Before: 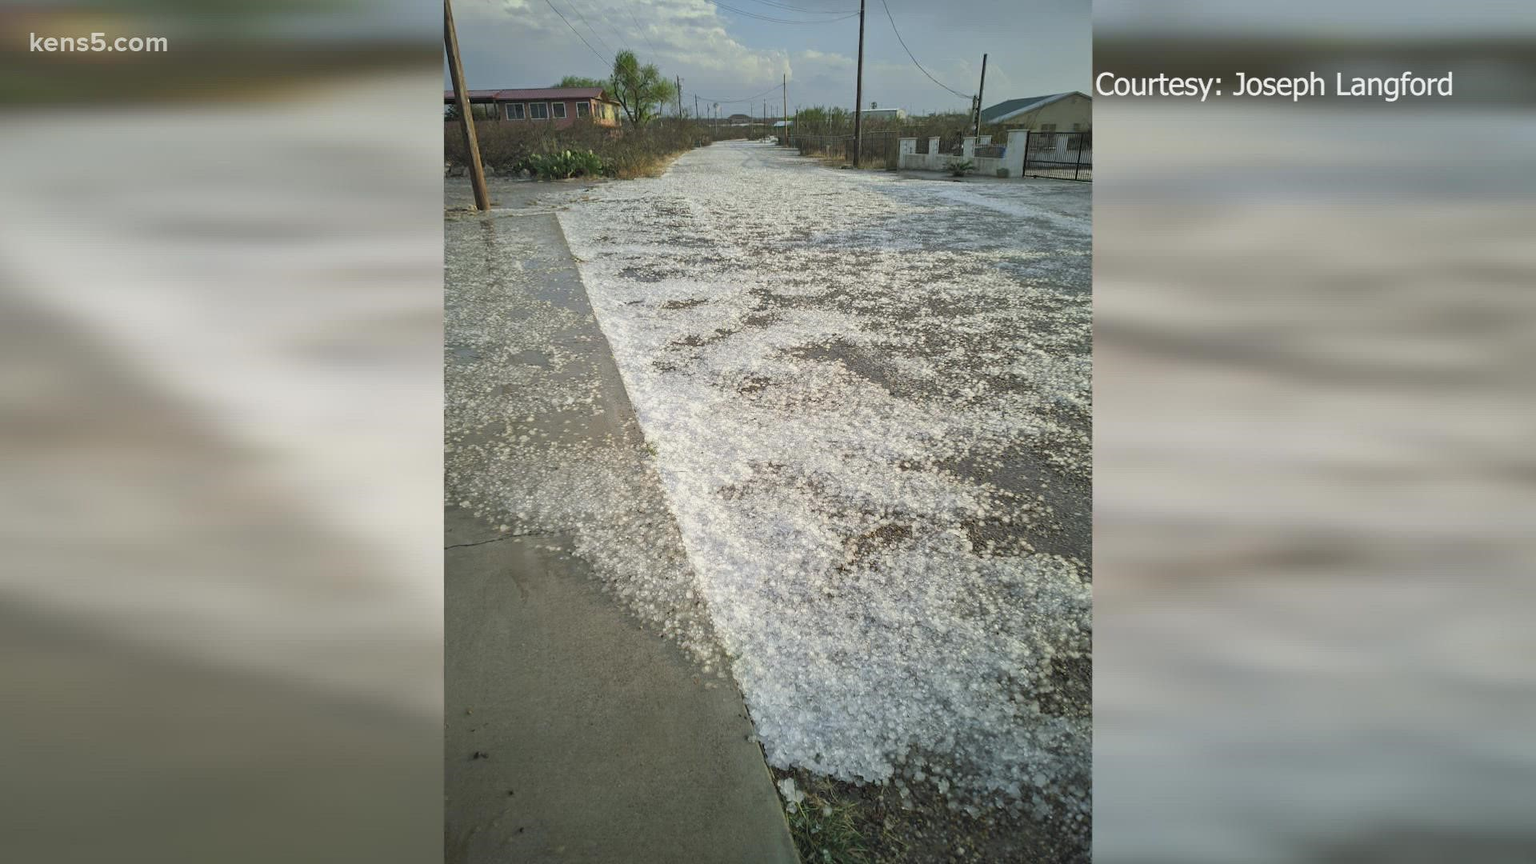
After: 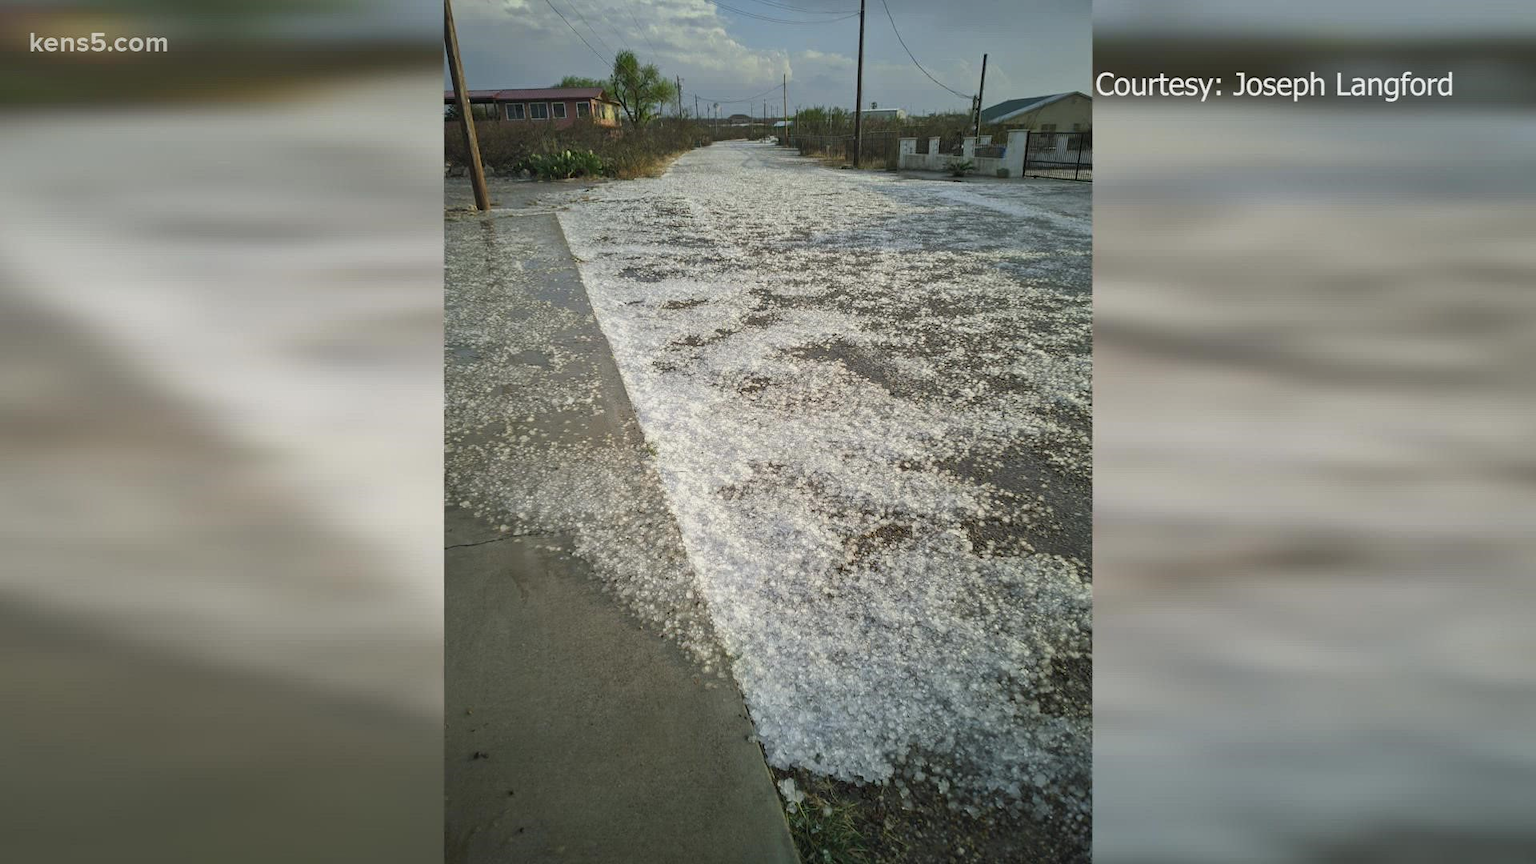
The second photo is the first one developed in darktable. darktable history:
contrast brightness saturation: brightness -0.088
